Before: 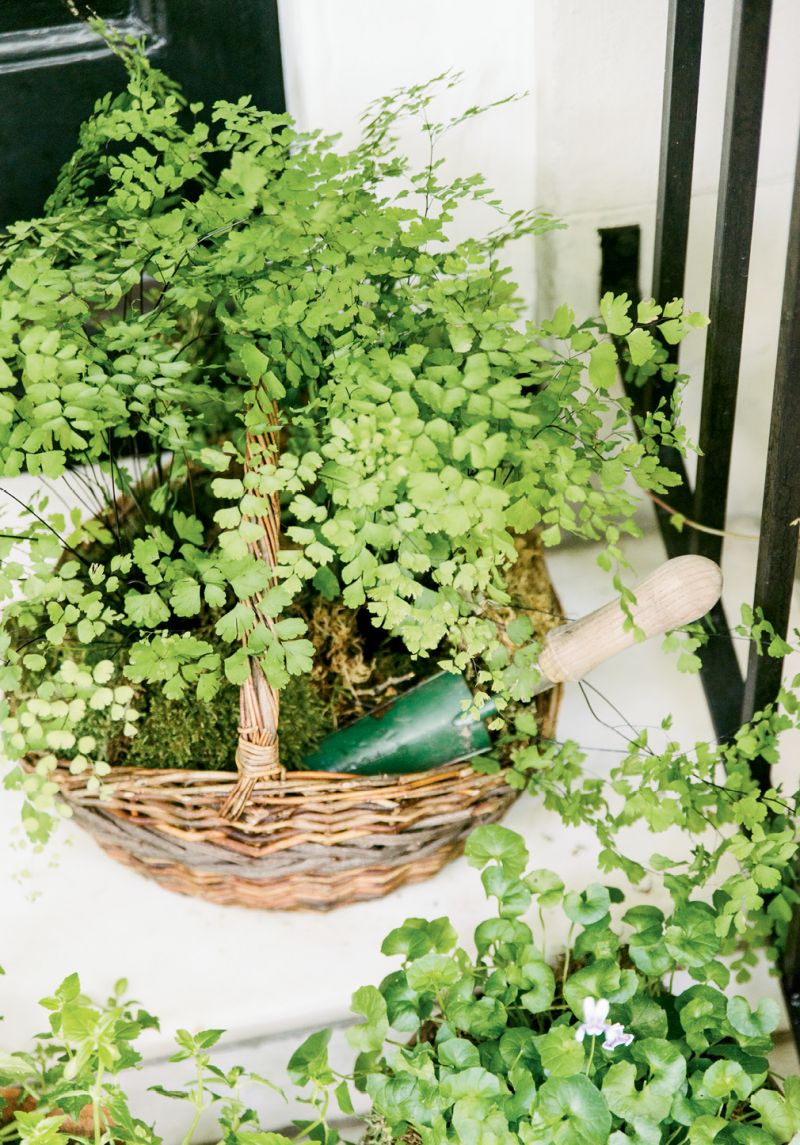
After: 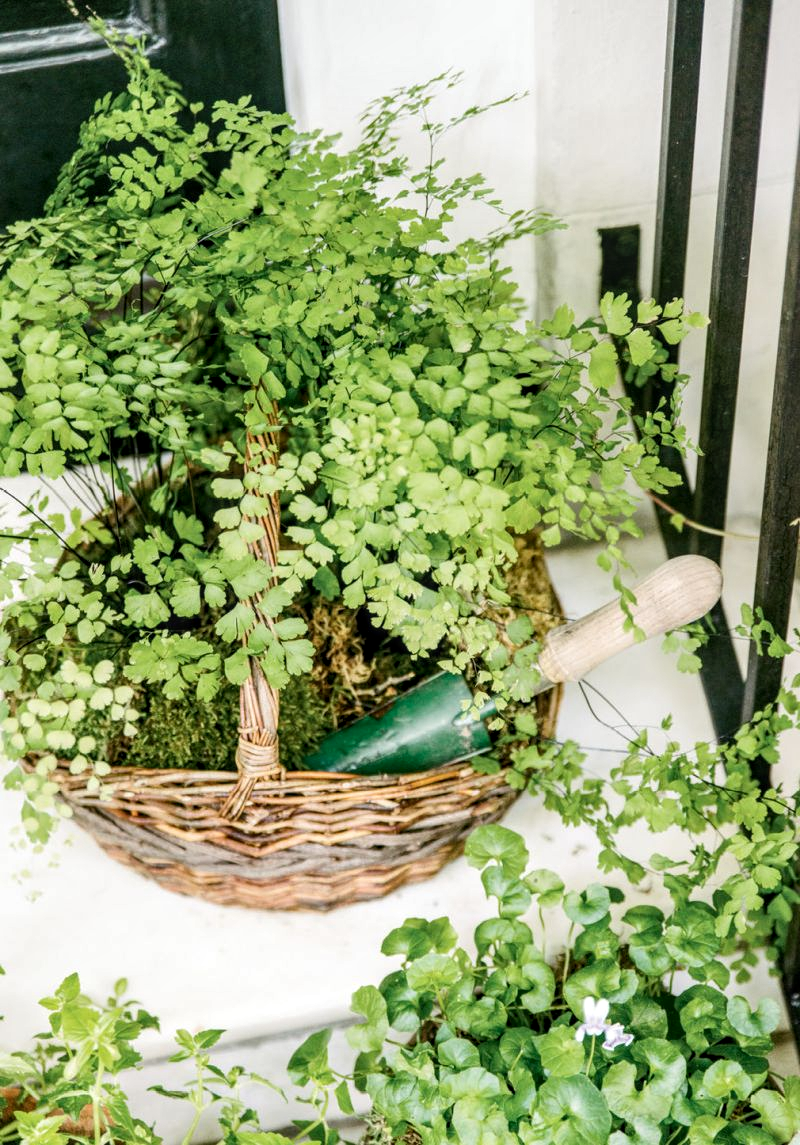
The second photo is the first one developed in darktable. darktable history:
local contrast: highlights 61%, detail 143%, midtone range 0.435
